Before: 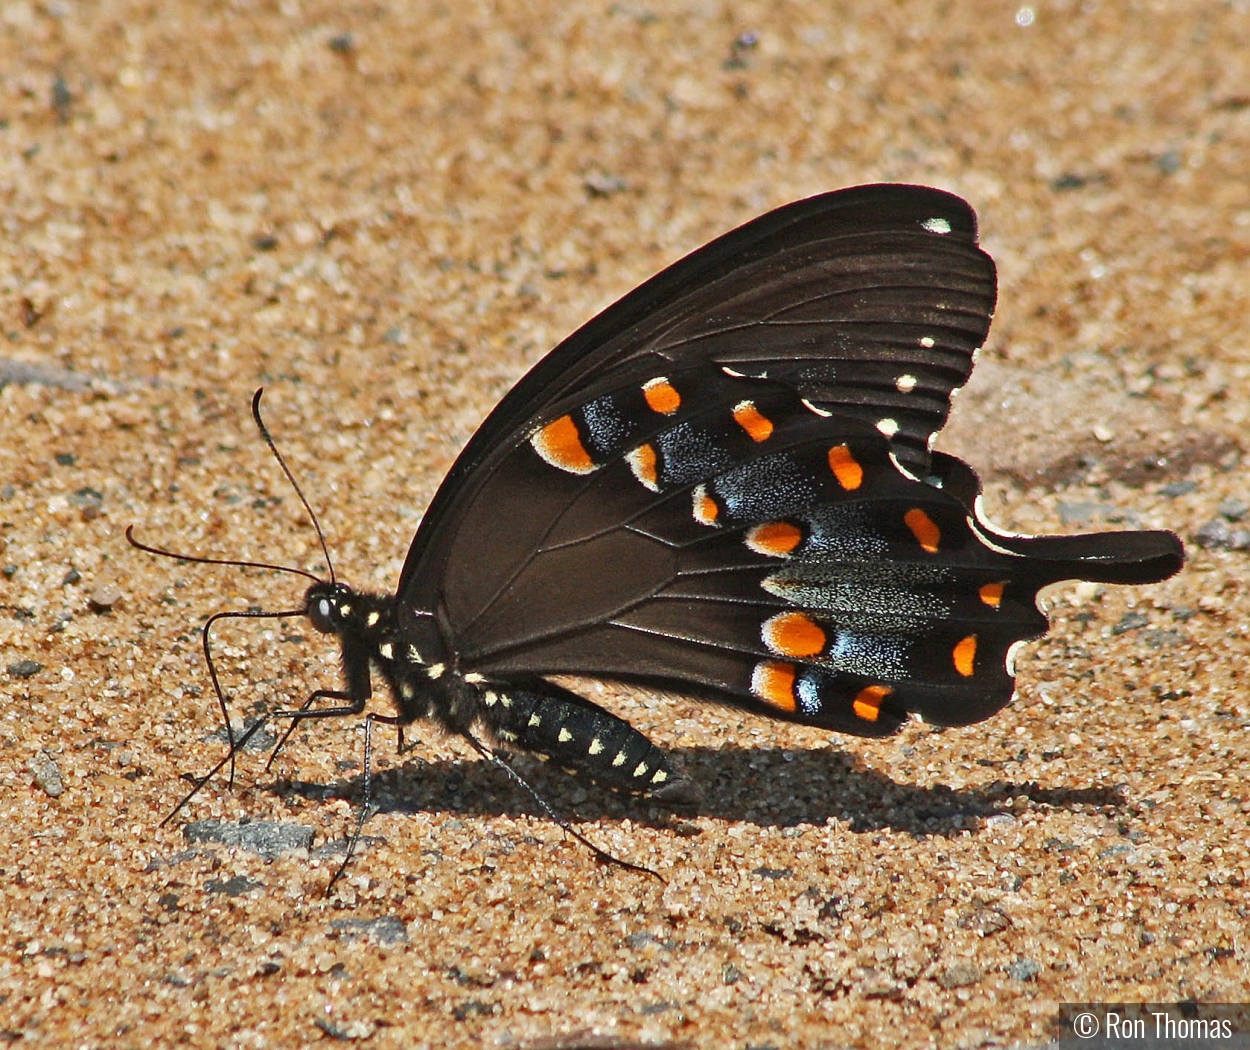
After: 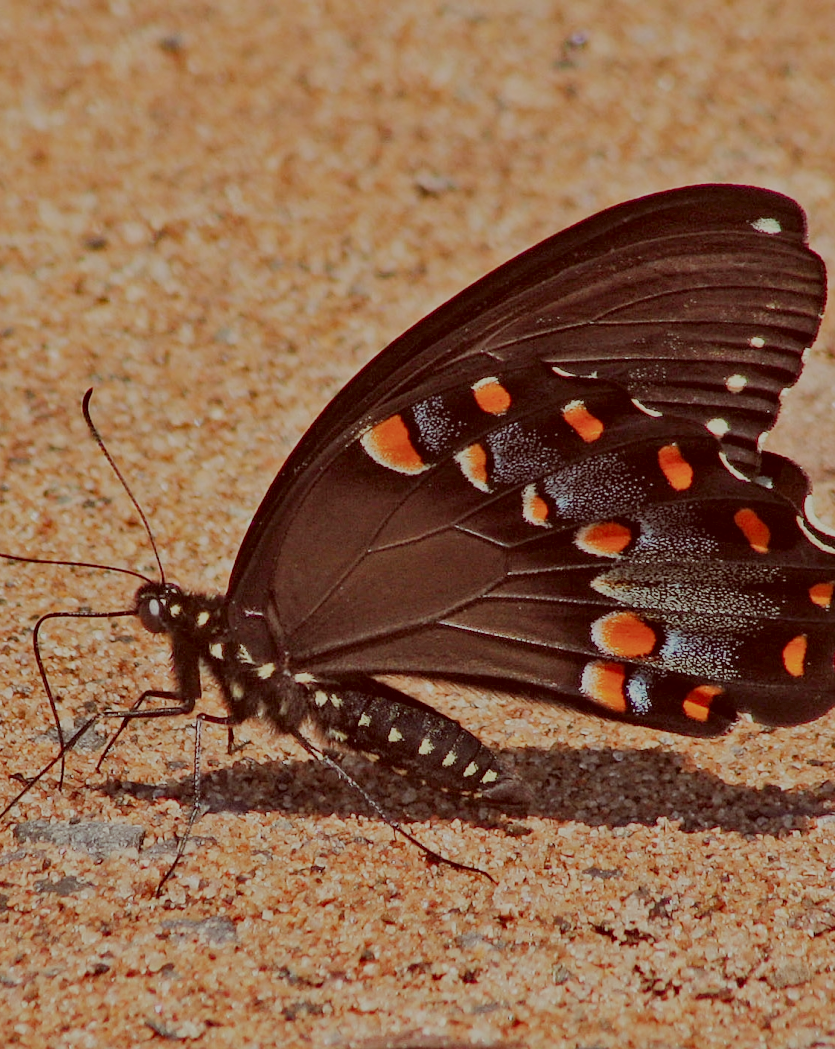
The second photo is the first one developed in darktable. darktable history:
filmic rgb: black relative exposure -7.98 EV, white relative exposure 8.04 EV, hardness 2.45, latitude 9.86%, contrast 0.734, highlights saturation mix 9.16%, shadows ↔ highlights balance 1.38%, iterations of high-quality reconstruction 0
color correction: highlights a* -7.21, highlights b* -0.184, shadows a* 20.68, shadows b* 11.87
crop and rotate: left 13.699%, right 19.479%
exposure: compensate highlight preservation false
